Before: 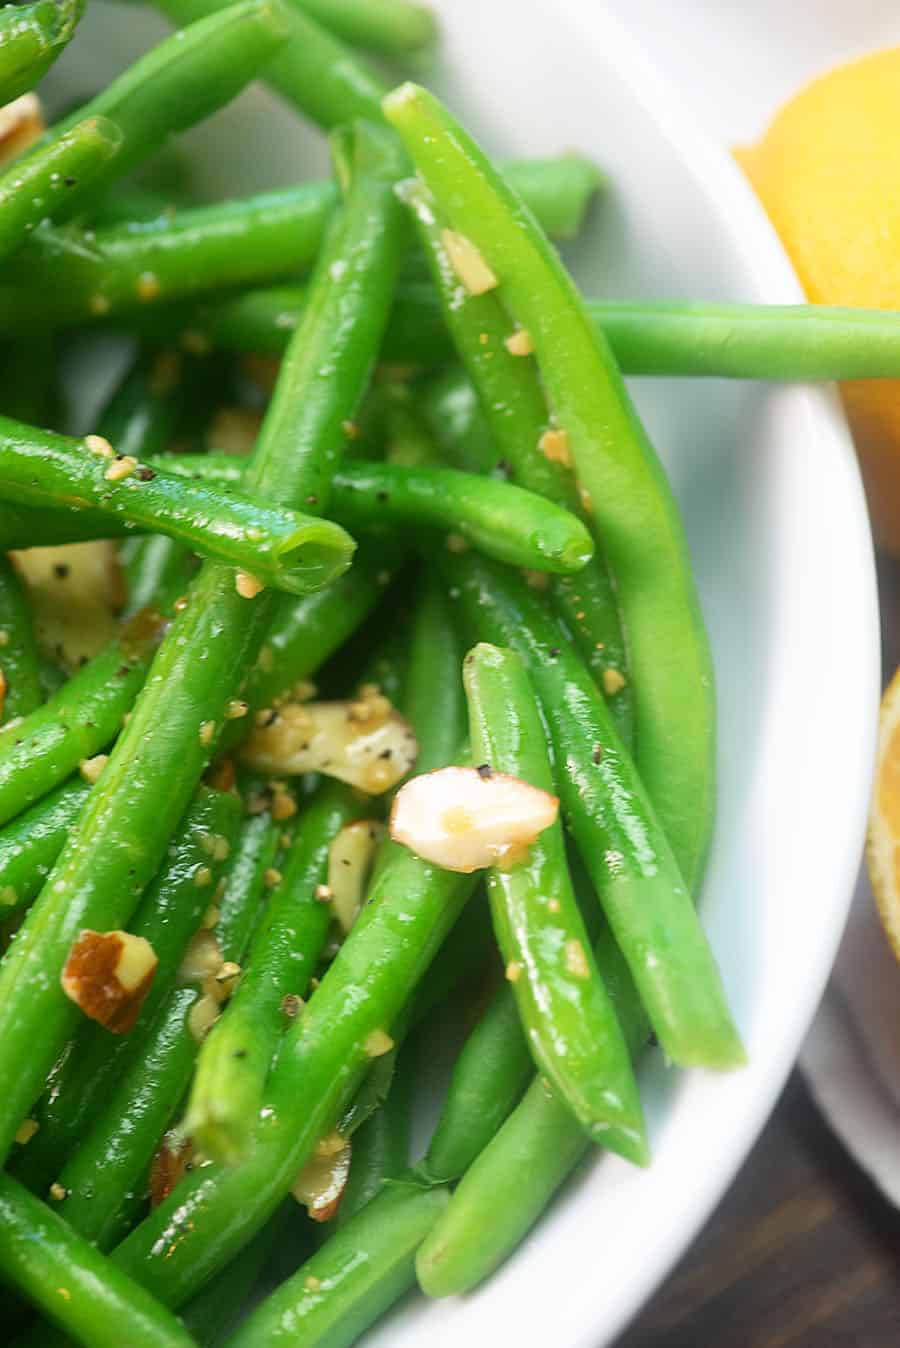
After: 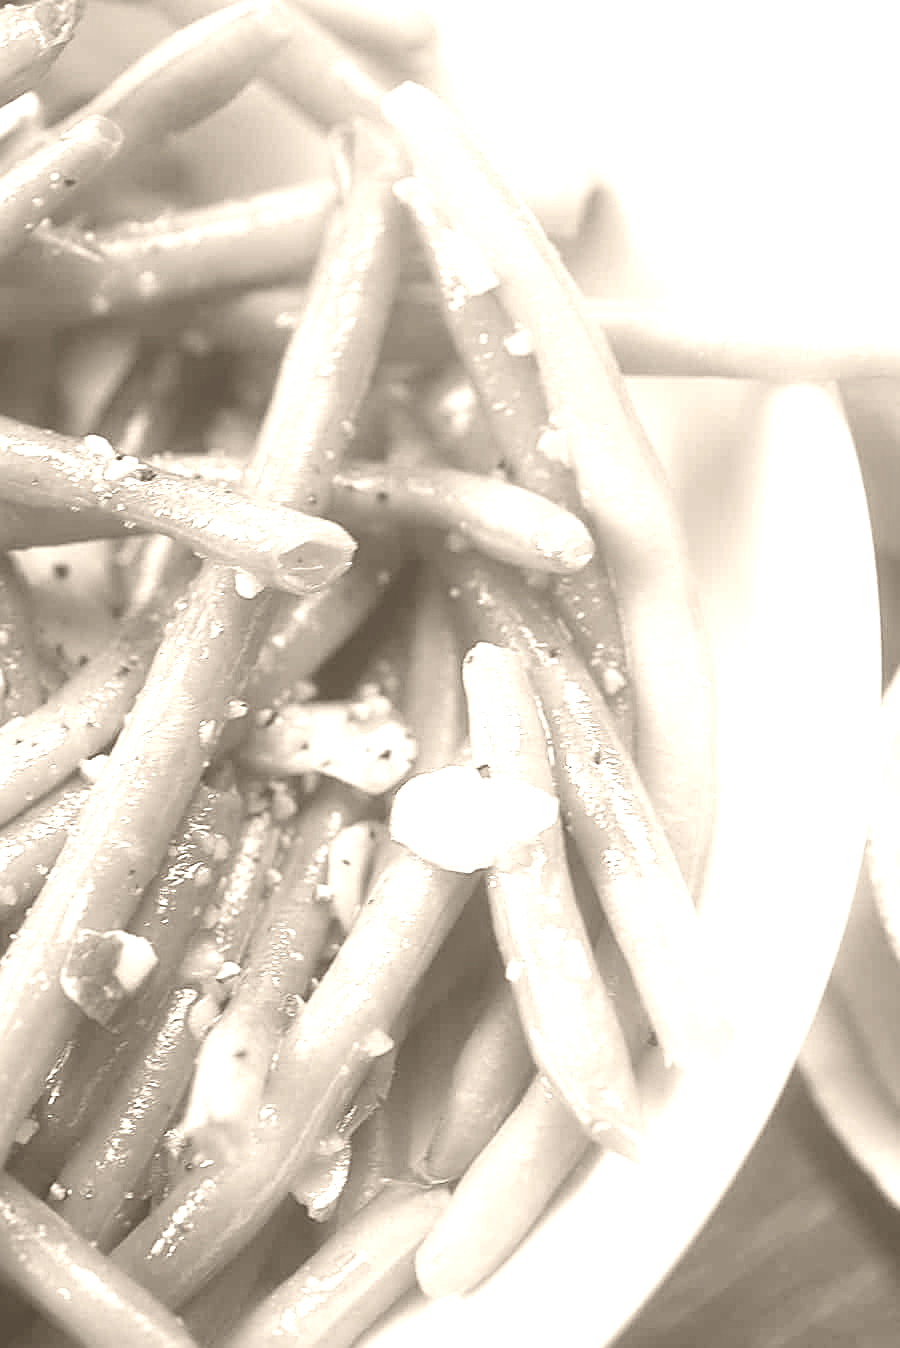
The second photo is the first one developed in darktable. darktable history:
color balance: output saturation 98.5%
sharpen: on, module defaults
colorize: hue 34.49°, saturation 35.33%, source mix 100%, version 1
